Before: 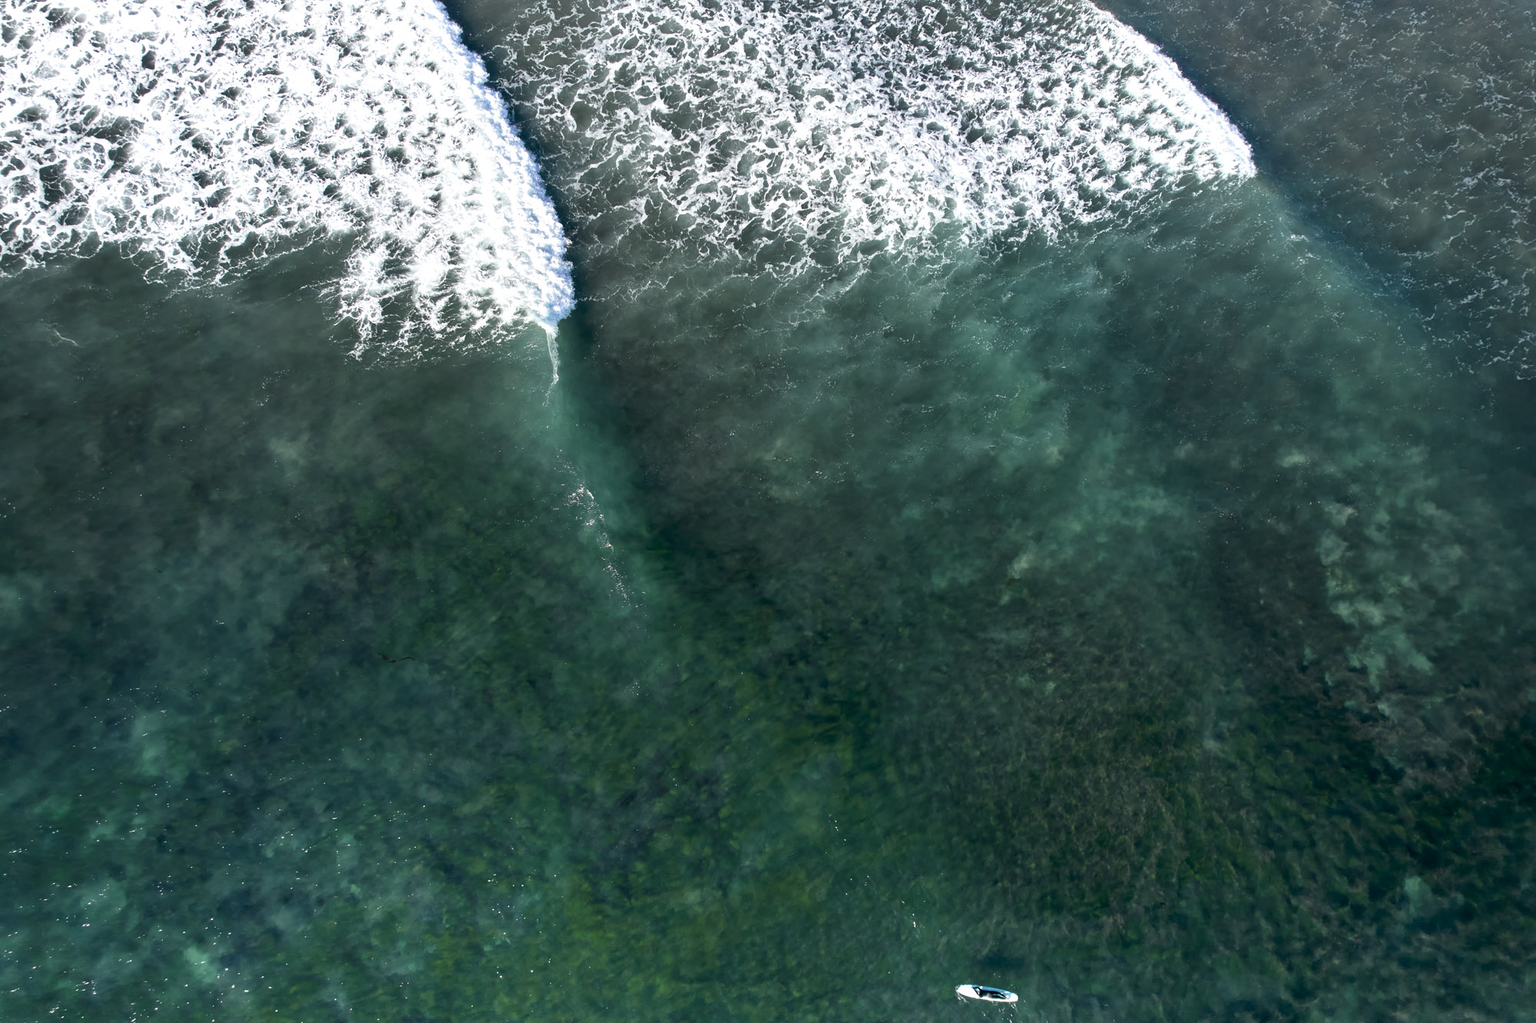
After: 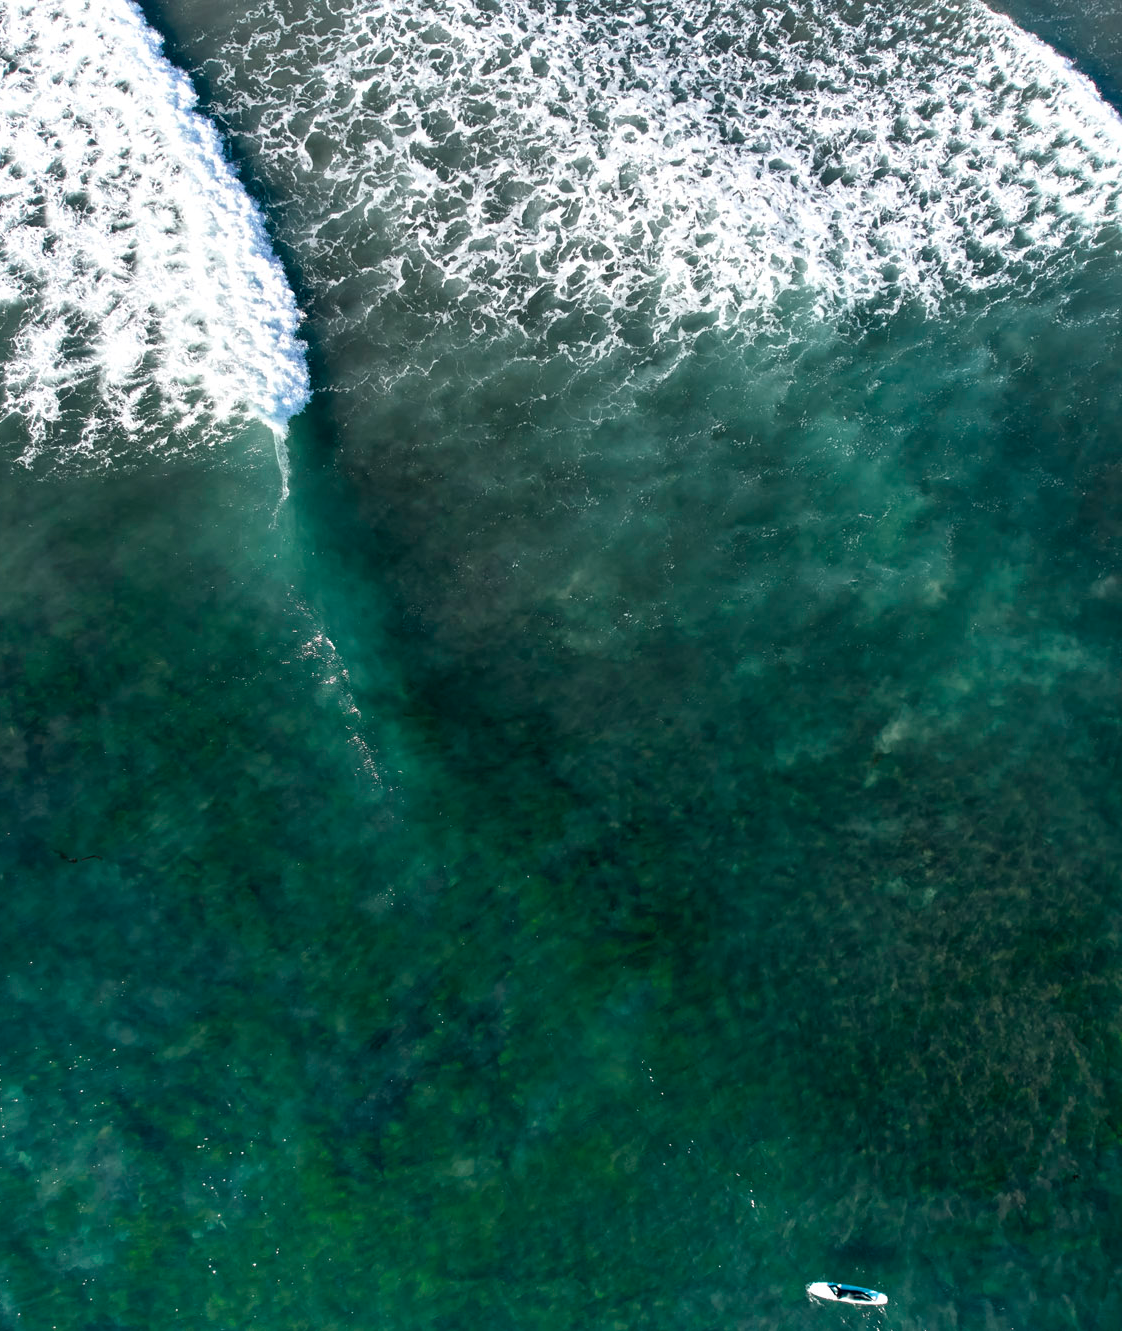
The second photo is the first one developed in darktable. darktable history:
crop: left 21.909%, right 21.979%, bottom 0.011%
